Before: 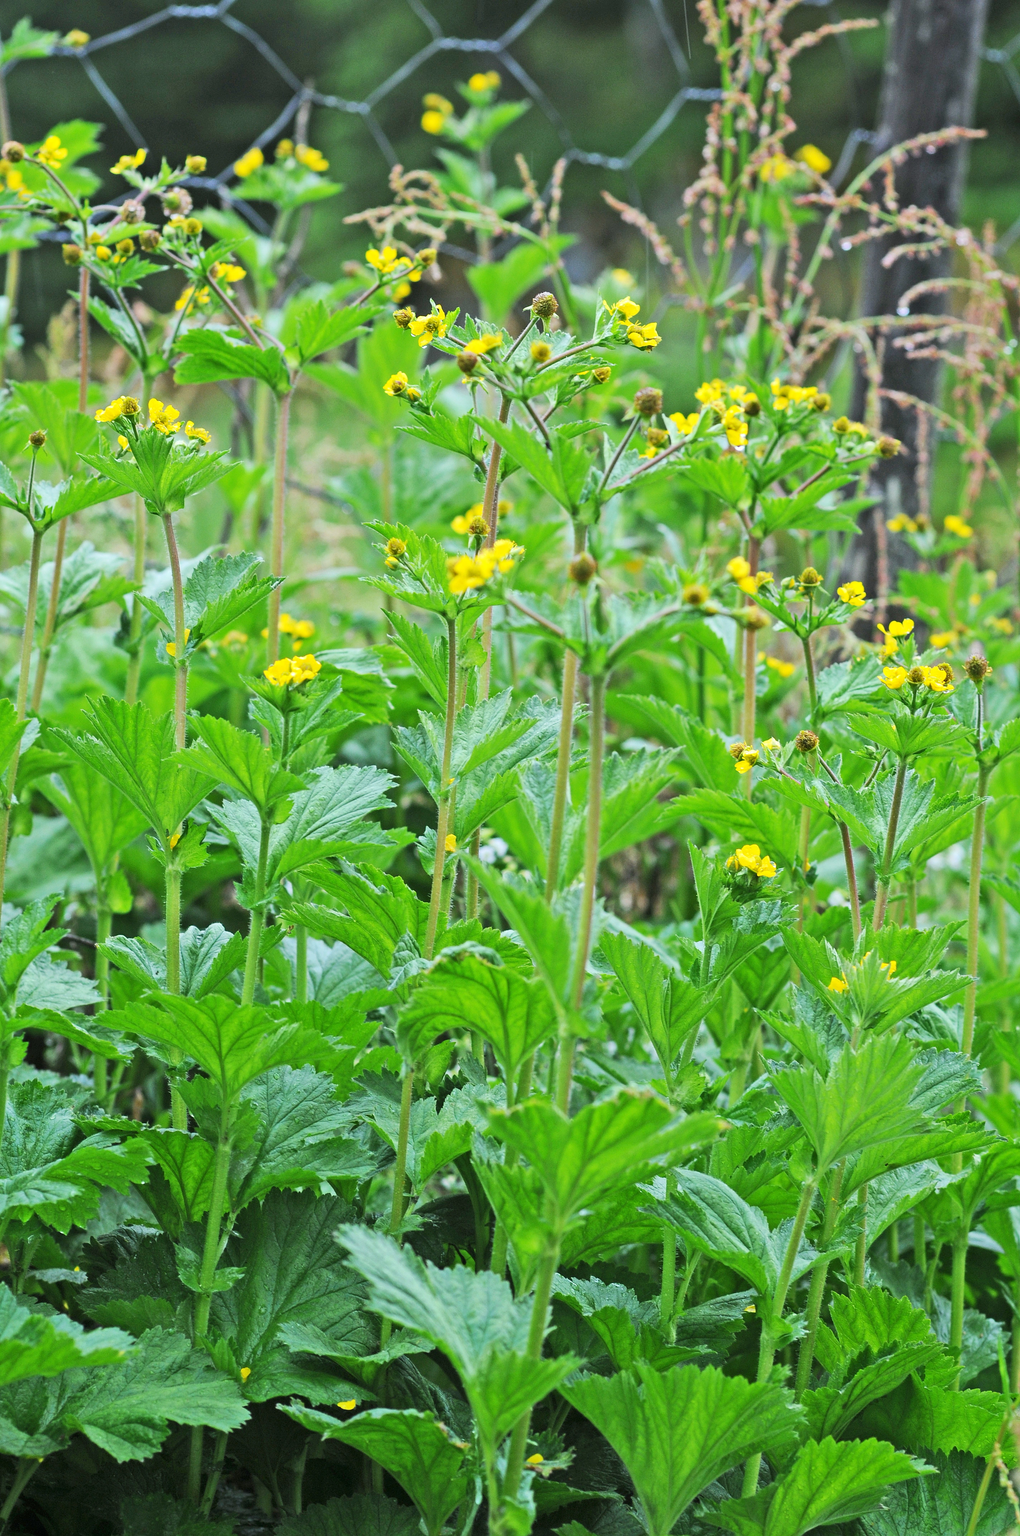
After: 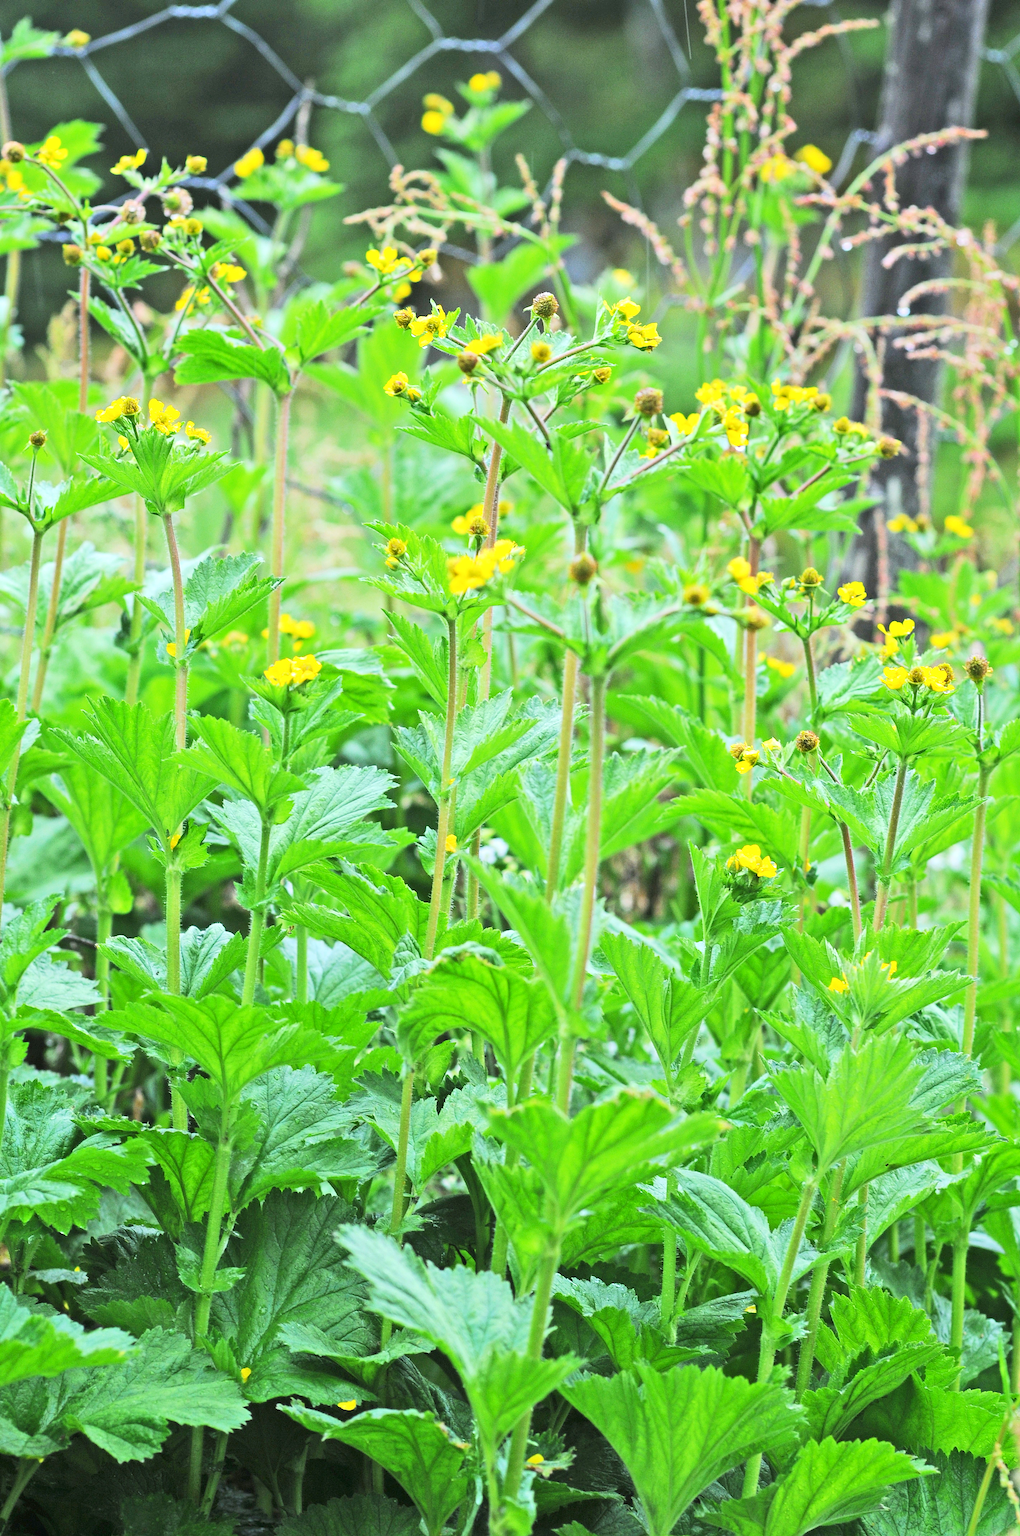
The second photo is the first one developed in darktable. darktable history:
exposure: black level correction 0, exposure 0.498 EV, compensate highlight preservation false
tone curve: curves: ch0 [(0, 0.013) (0.036, 0.045) (0.274, 0.286) (0.566, 0.623) (0.794, 0.827) (1, 0.953)]; ch1 [(0, 0) (0.389, 0.403) (0.462, 0.48) (0.499, 0.5) (0.524, 0.527) (0.57, 0.599) (0.626, 0.65) (0.761, 0.781) (1, 1)]; ch2 [(0, 0) (0.464, 0.478) (0.5, 0.501) (0.533, 0.542) (0.599, 0.613) (0.704, 0.731) (1, 1)], color space Lab, linked channels, preserve colors none
